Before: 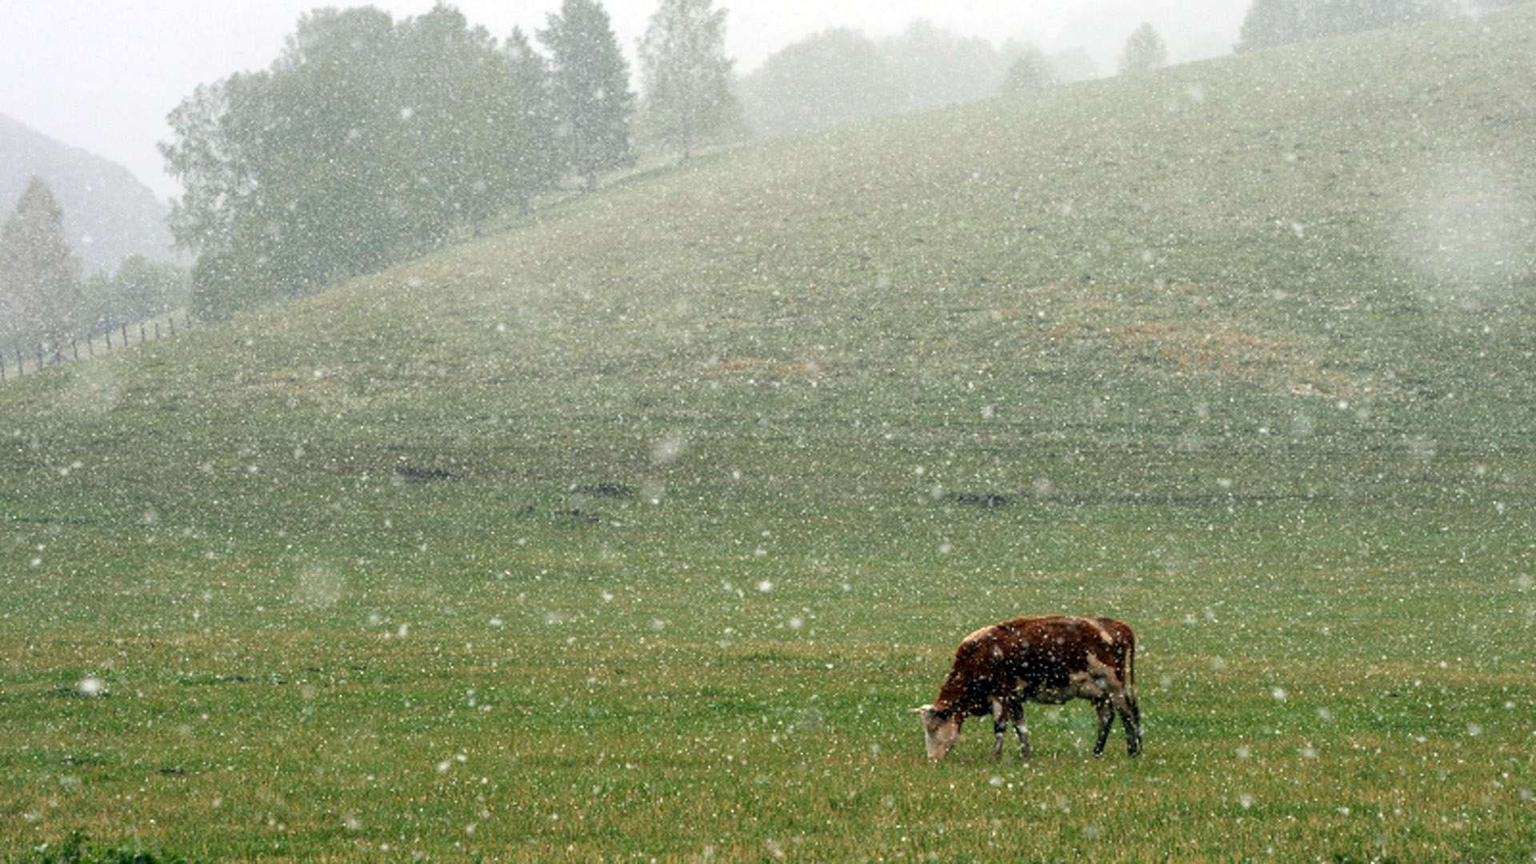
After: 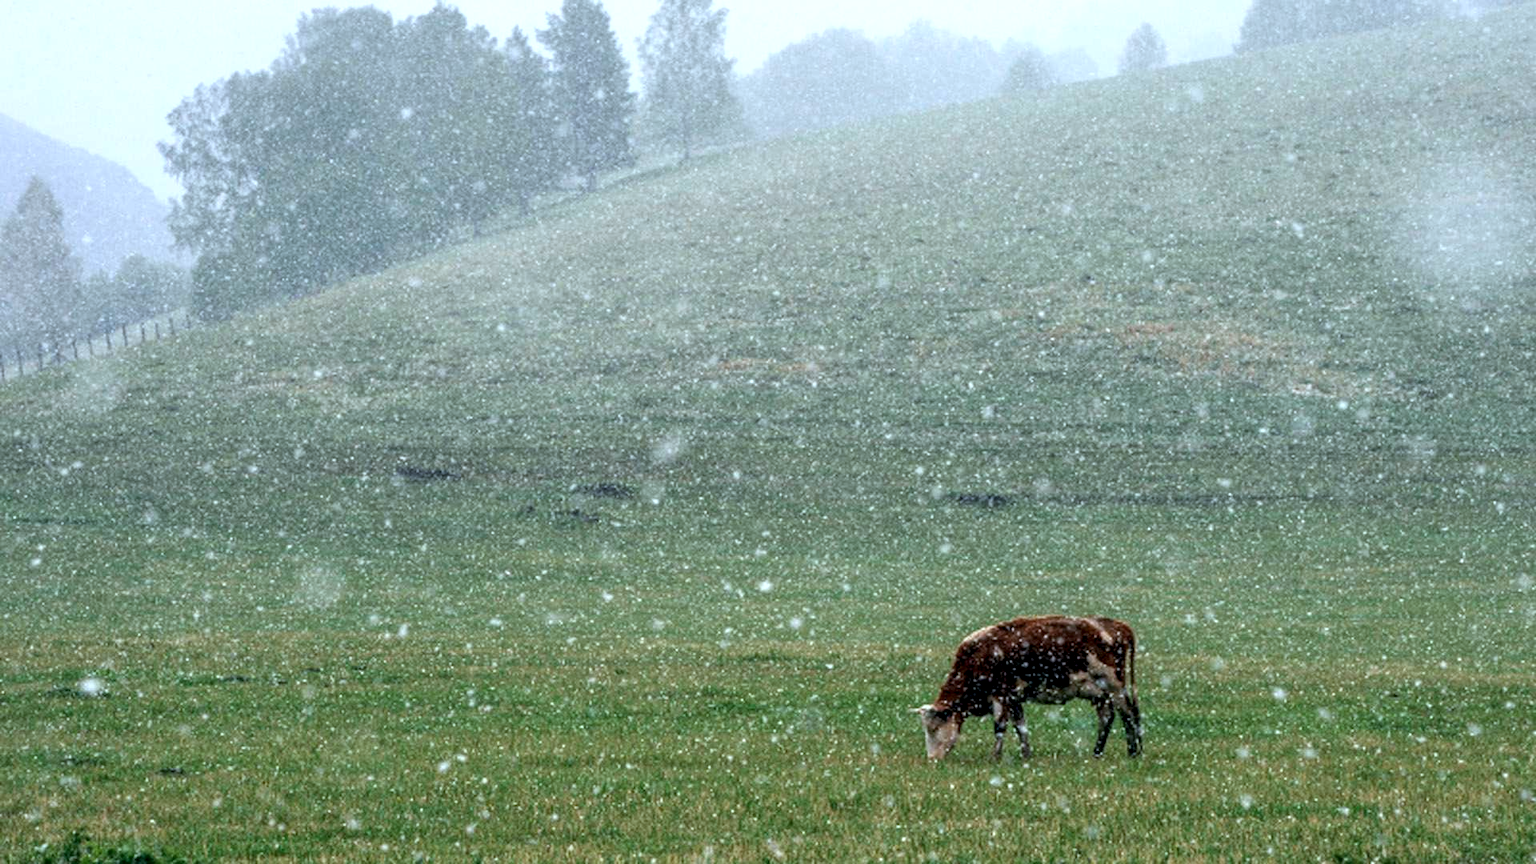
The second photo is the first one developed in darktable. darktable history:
exposure: exposure 0.014 EV, compensate highlight preservation false
color calibration: x 0.38, y 0.391, temperature 4086.74 K
local contrast: detail 130%
